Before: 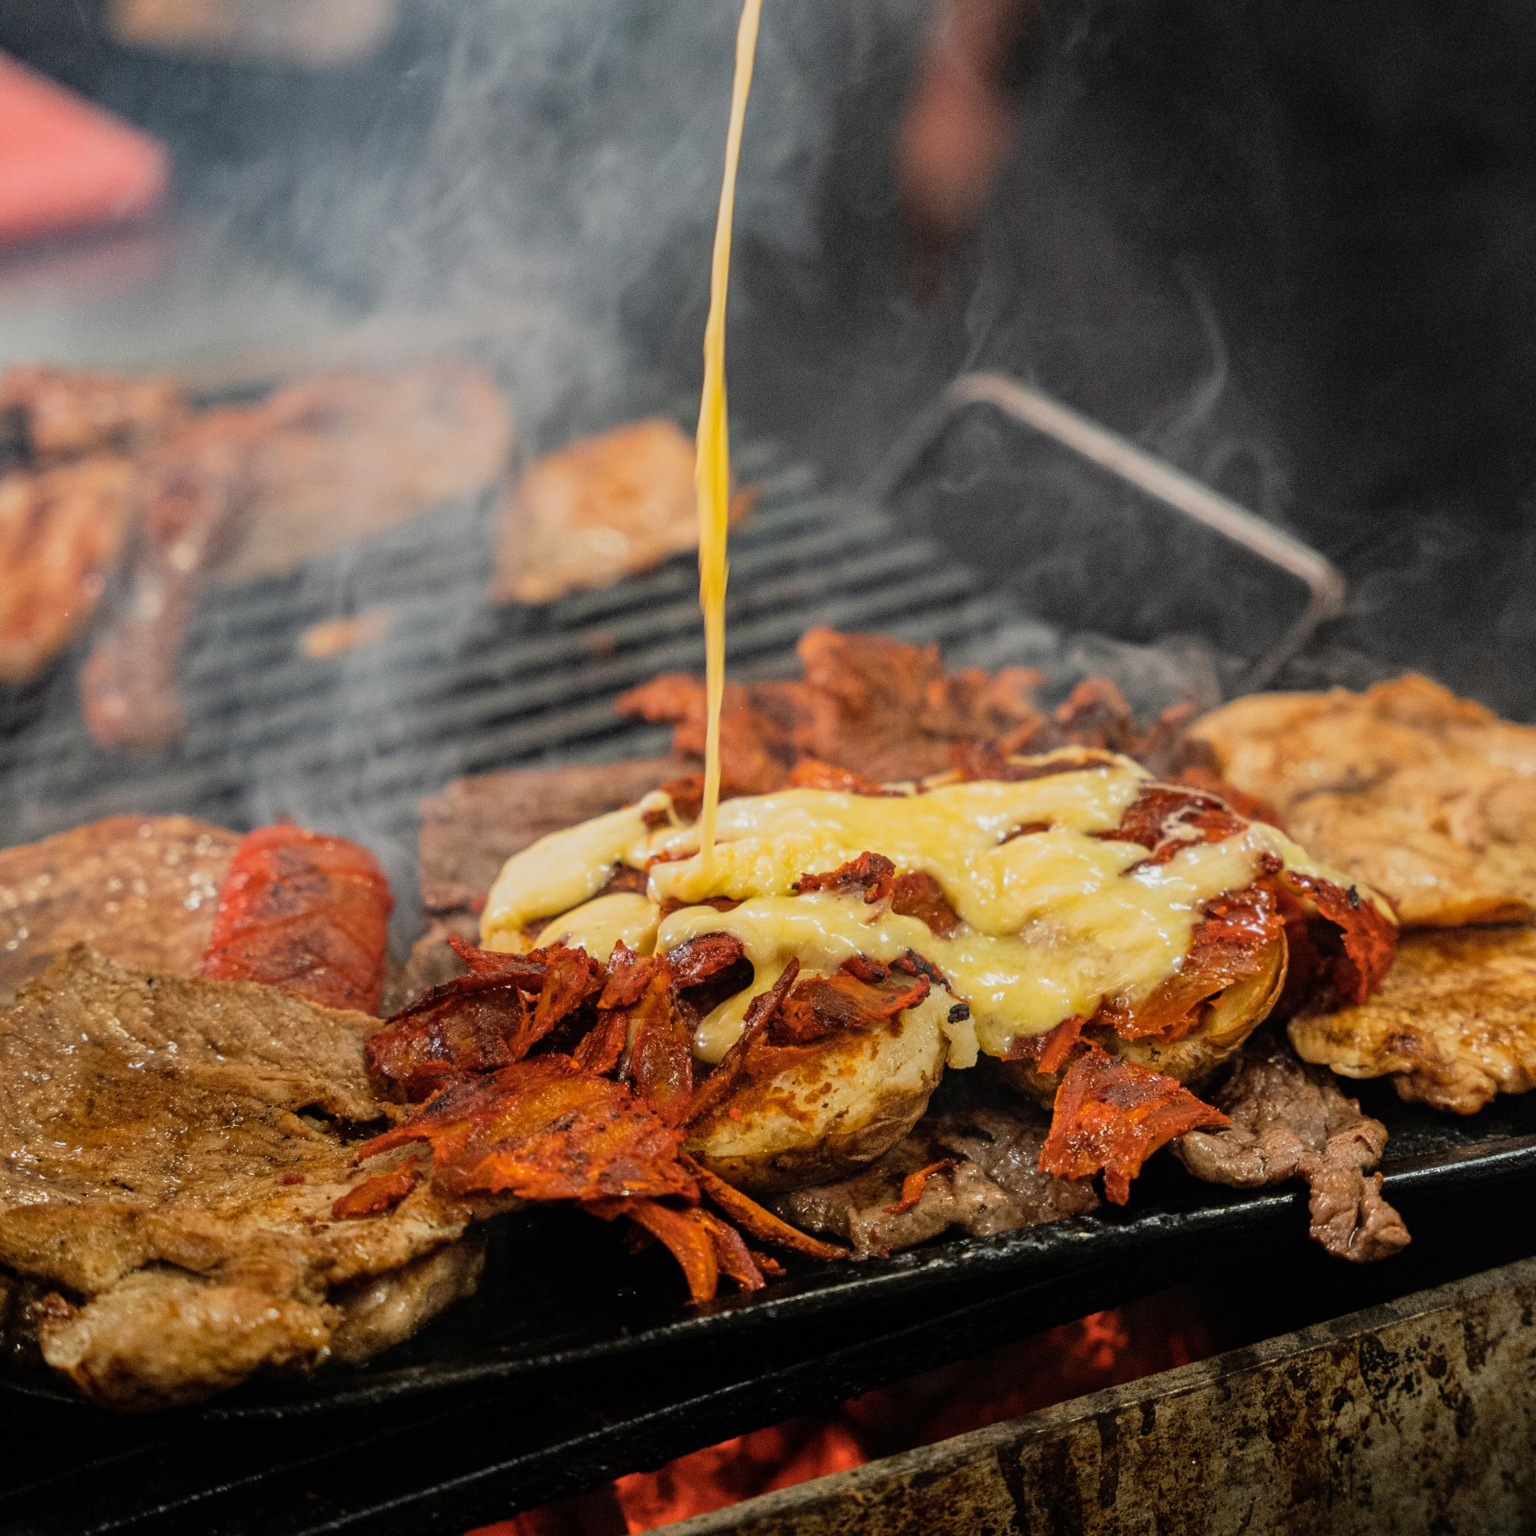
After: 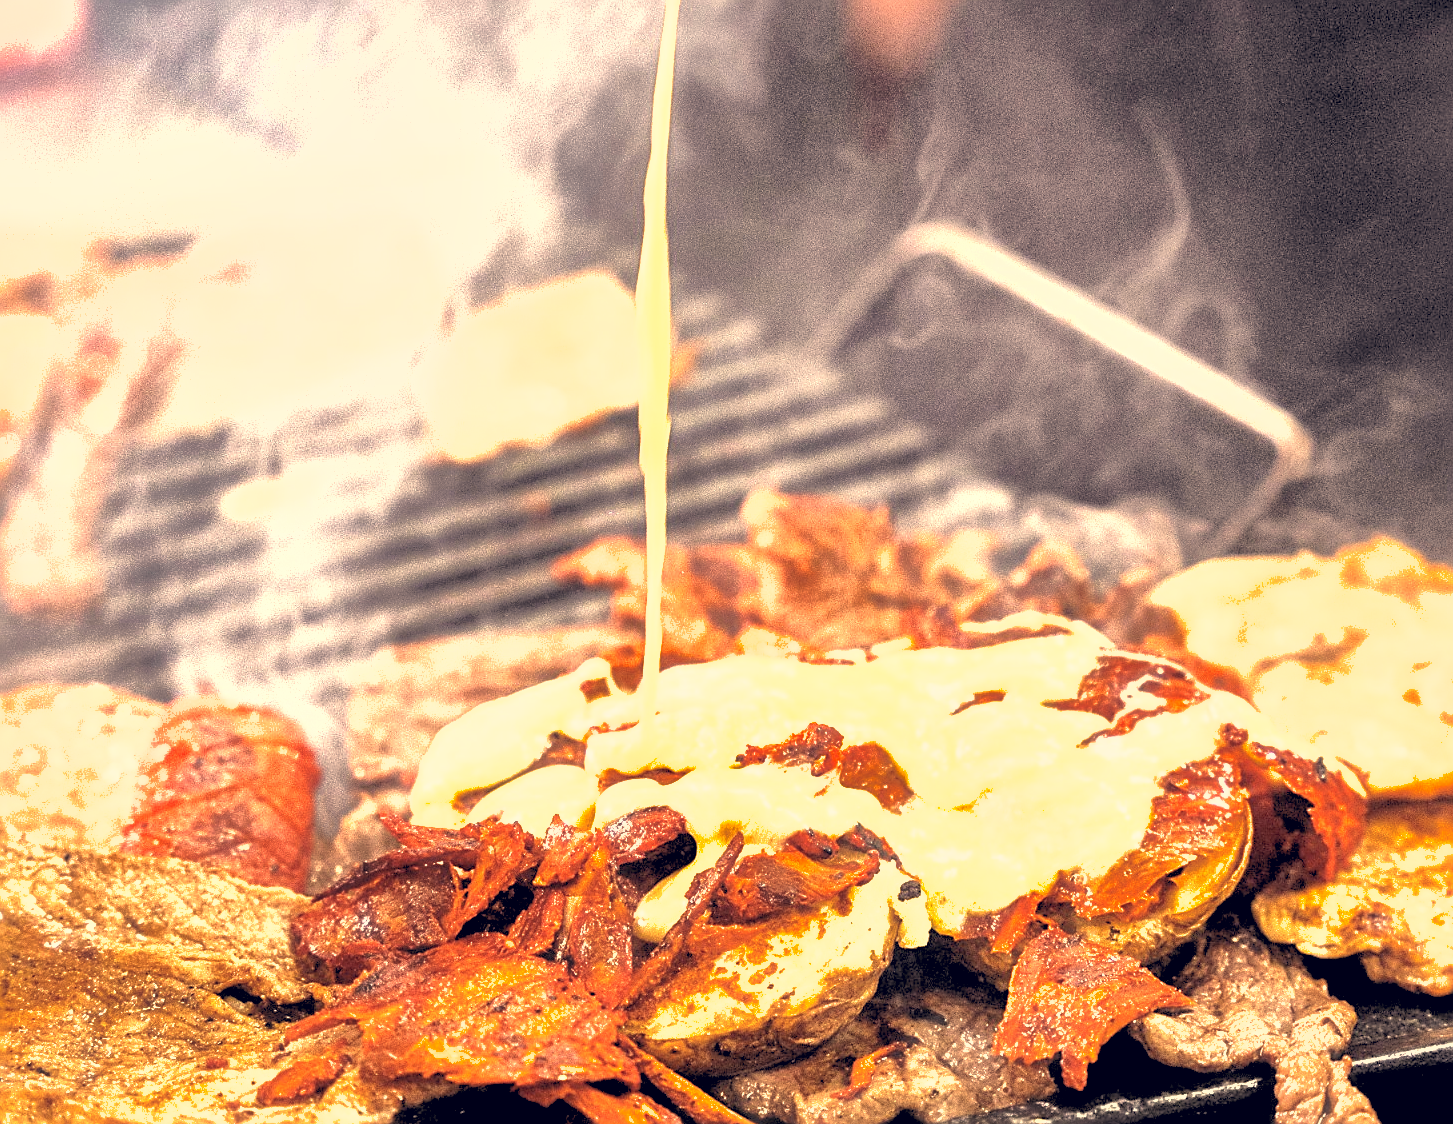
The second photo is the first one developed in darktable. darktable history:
haze removal: strength -0.09, adaptive false
crop: left 5.596%, top 10.314%, right 3.534%, bottom 19.395%
sharpen: on, module defaults
local contrast: mode bilateral grid, contrast 20, coarseness 50, detail 130%, midtone range 0.2
color correction: highlights a* 19.59, highlights b* 27.49, shadows a* 3.46, shadows b* -17.28, saturation 0.73
shadows and highlights: on, module defaults
rgb levels: levels [[0.013, 0.434, 0.89], [0, 0.5, 1], [0, 0.5, 1]]
exposure: black level correction 0, exposure 1.741 EV, compensate exposure bias true, compensate highlight preservation false
